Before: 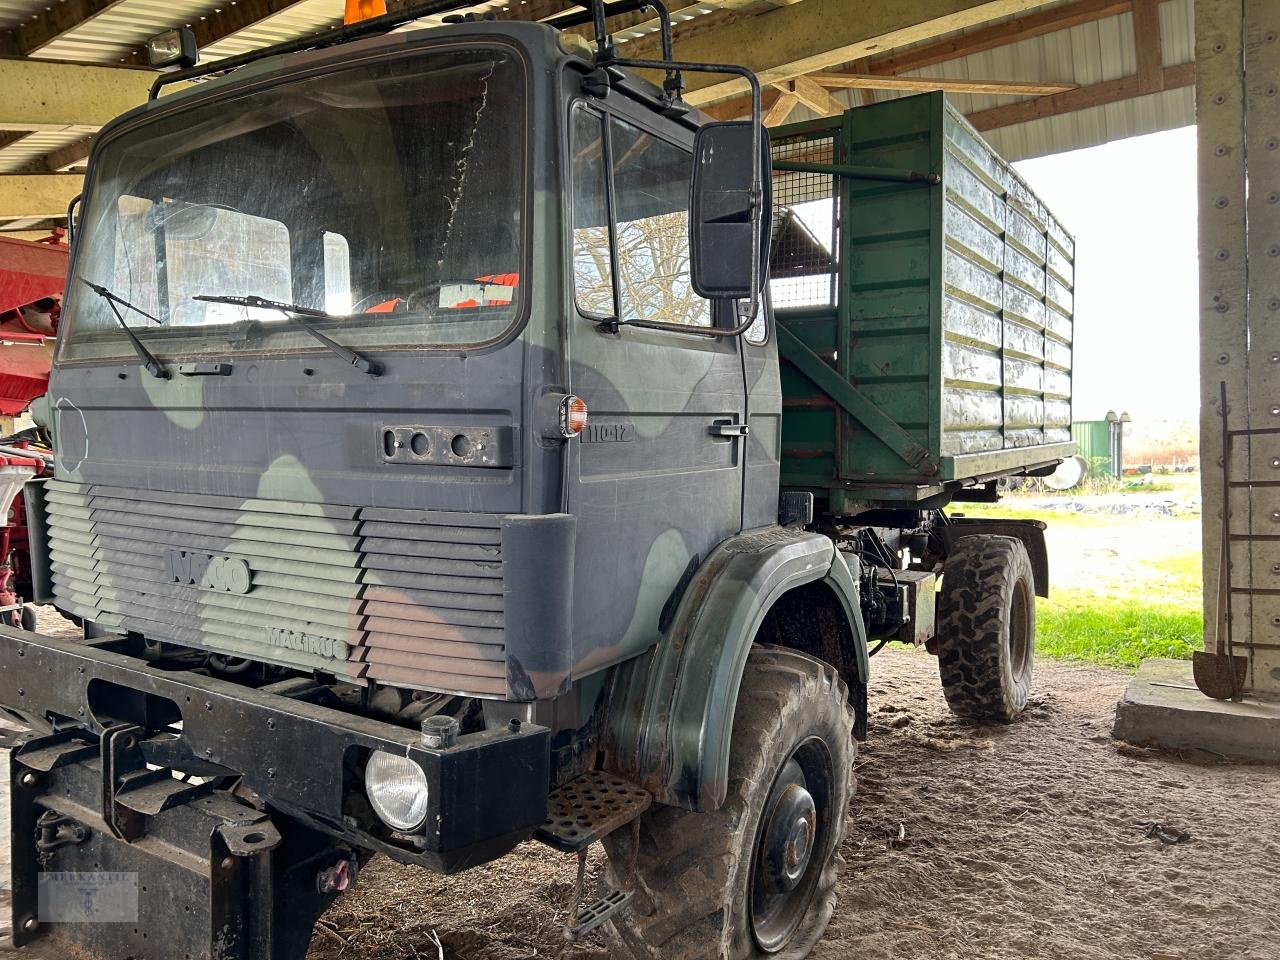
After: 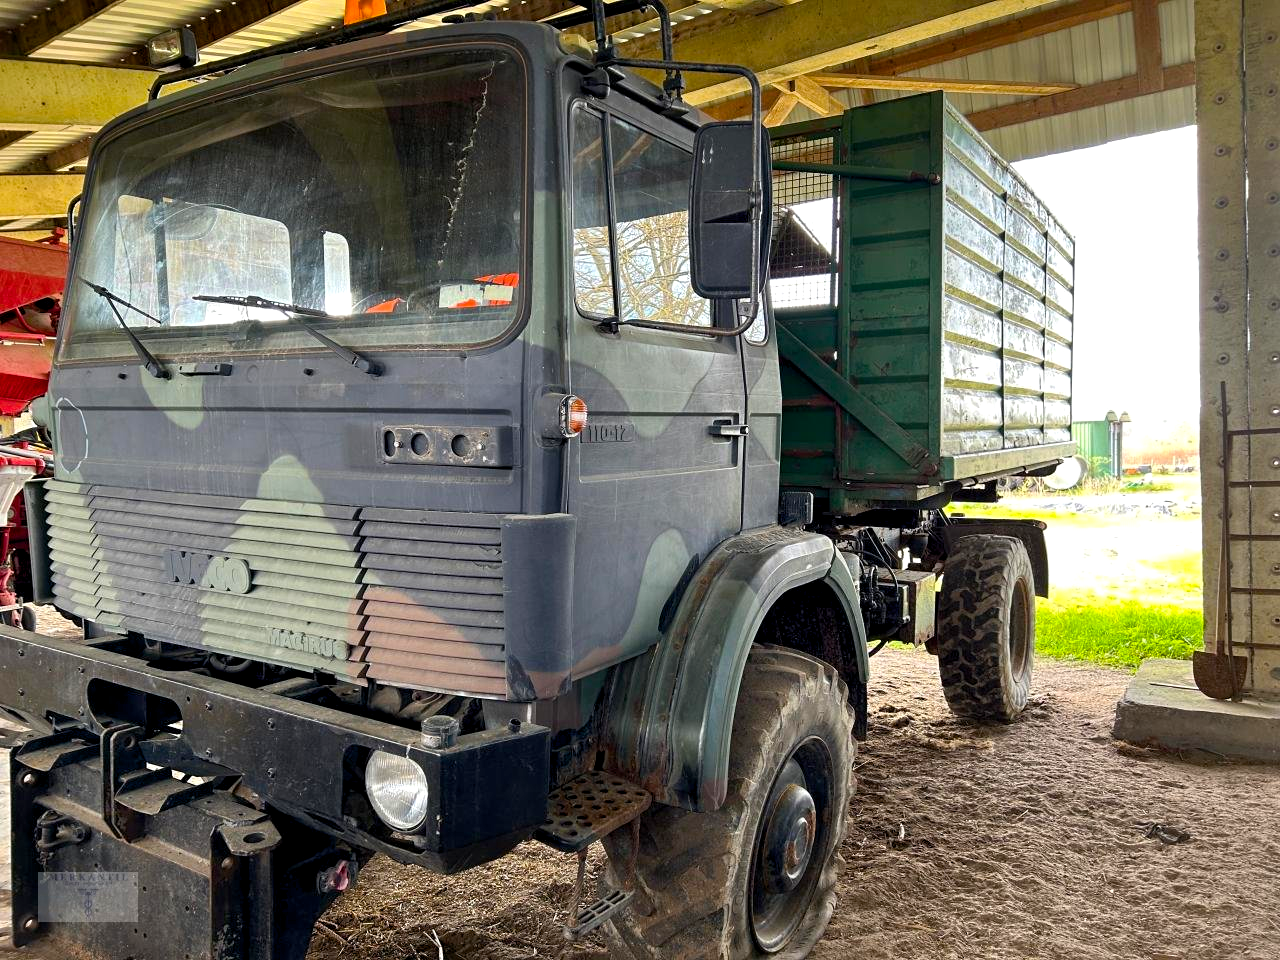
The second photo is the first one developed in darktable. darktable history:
color balance rgb: highlights gain › luminance 14.741%, global offset › luminance -0.282%, global offset › hue 261.9°, perceptual saturation grading › global saturation 30.943%, global vibrance 9.233%
